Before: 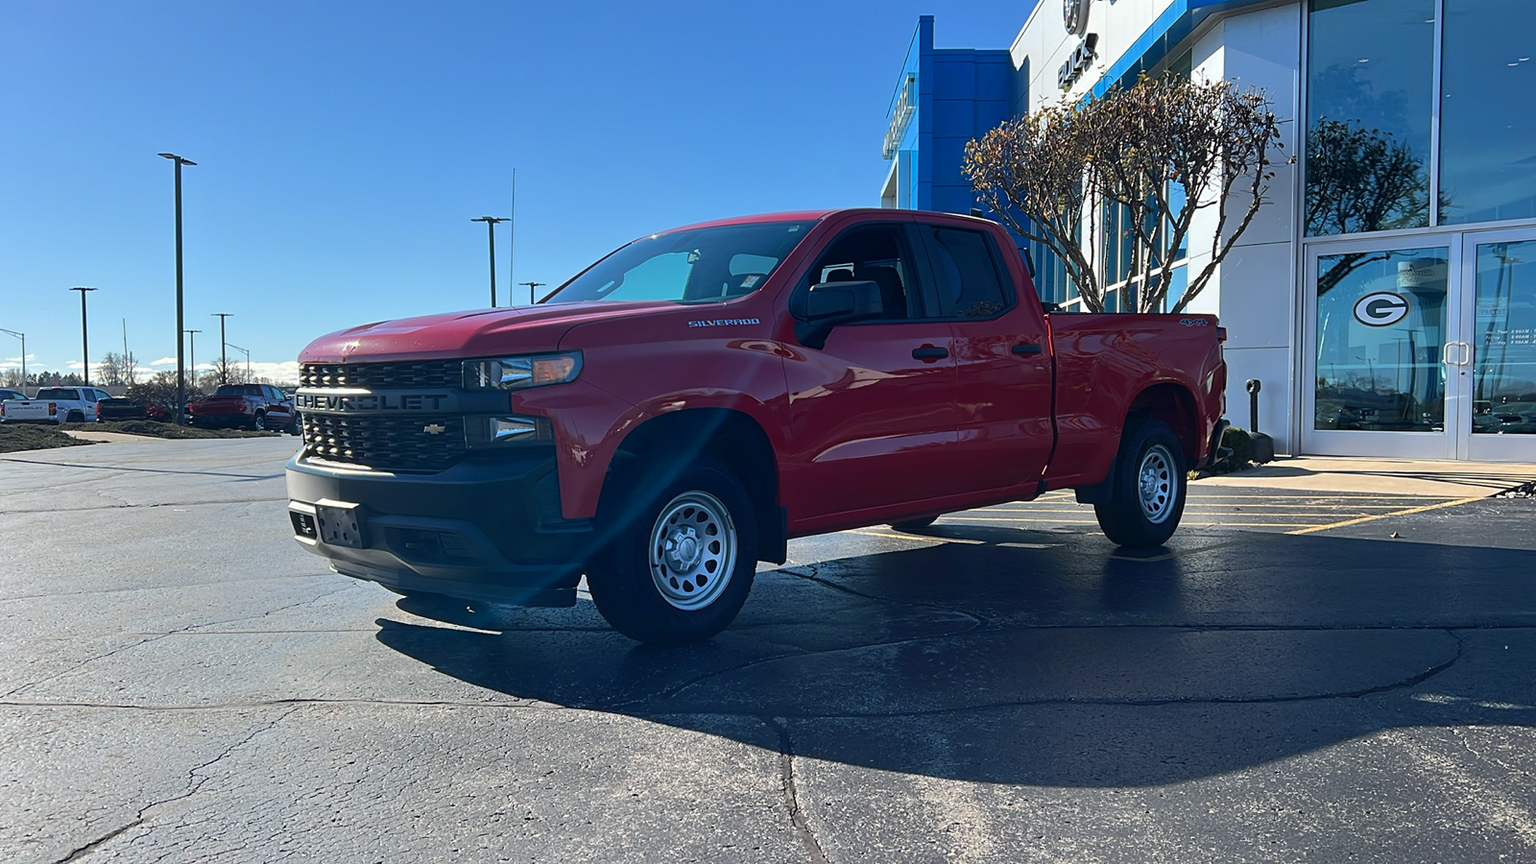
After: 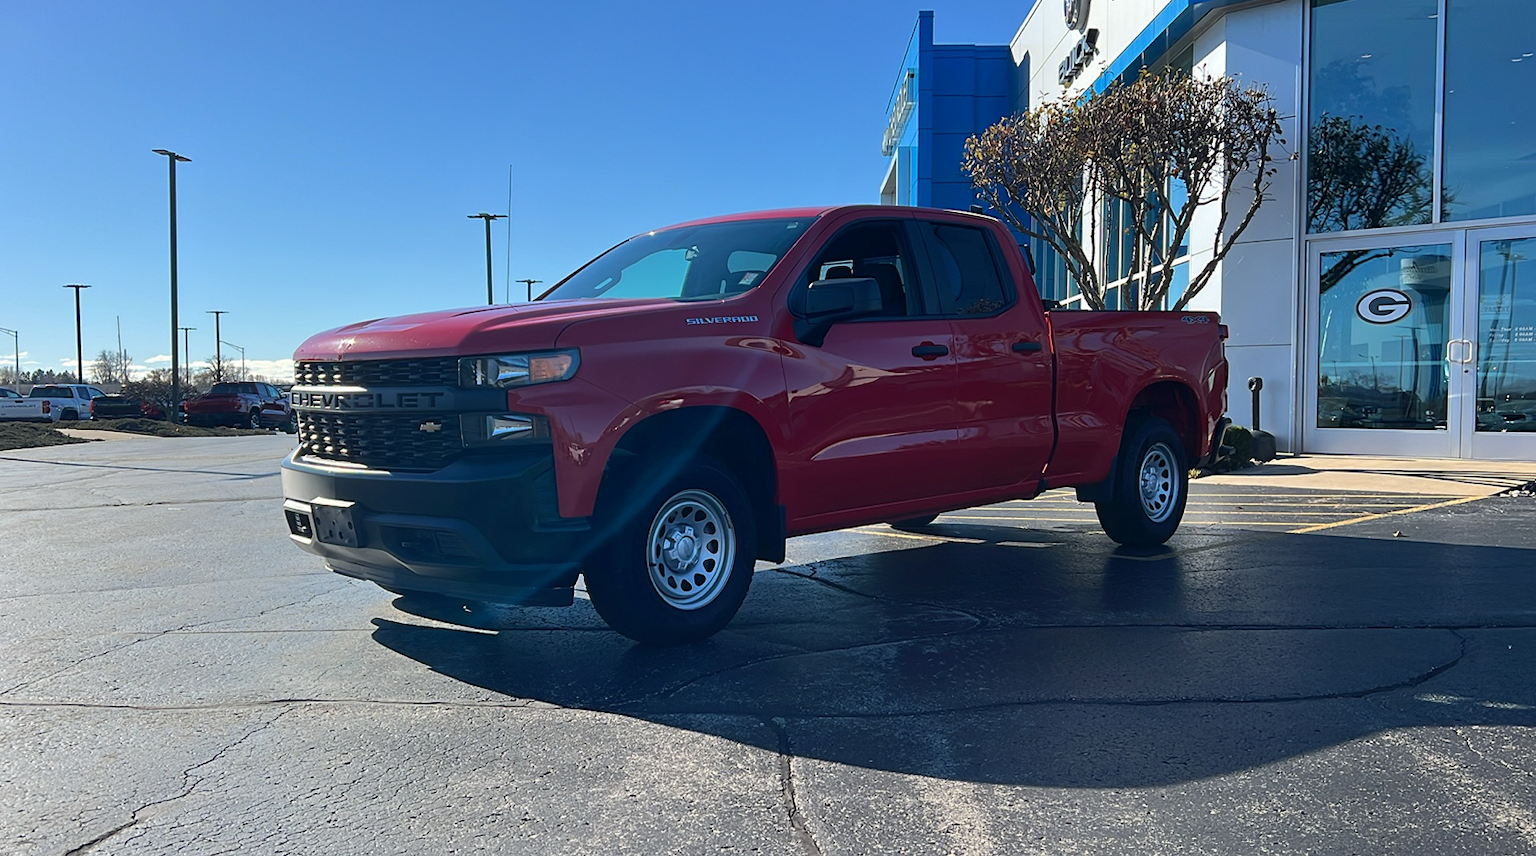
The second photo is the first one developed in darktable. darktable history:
crop: left 0.491%, top 0.58%, right 0.157%, bottom 0.88%
